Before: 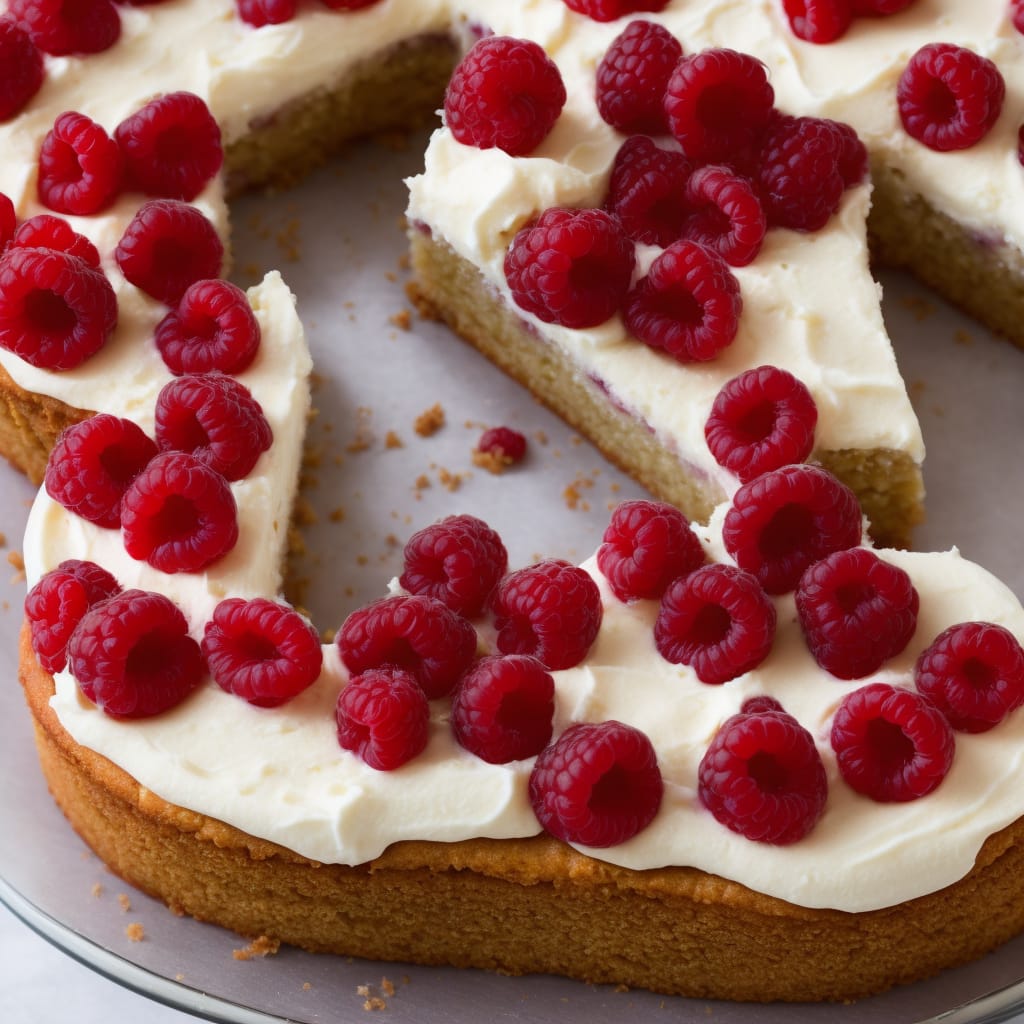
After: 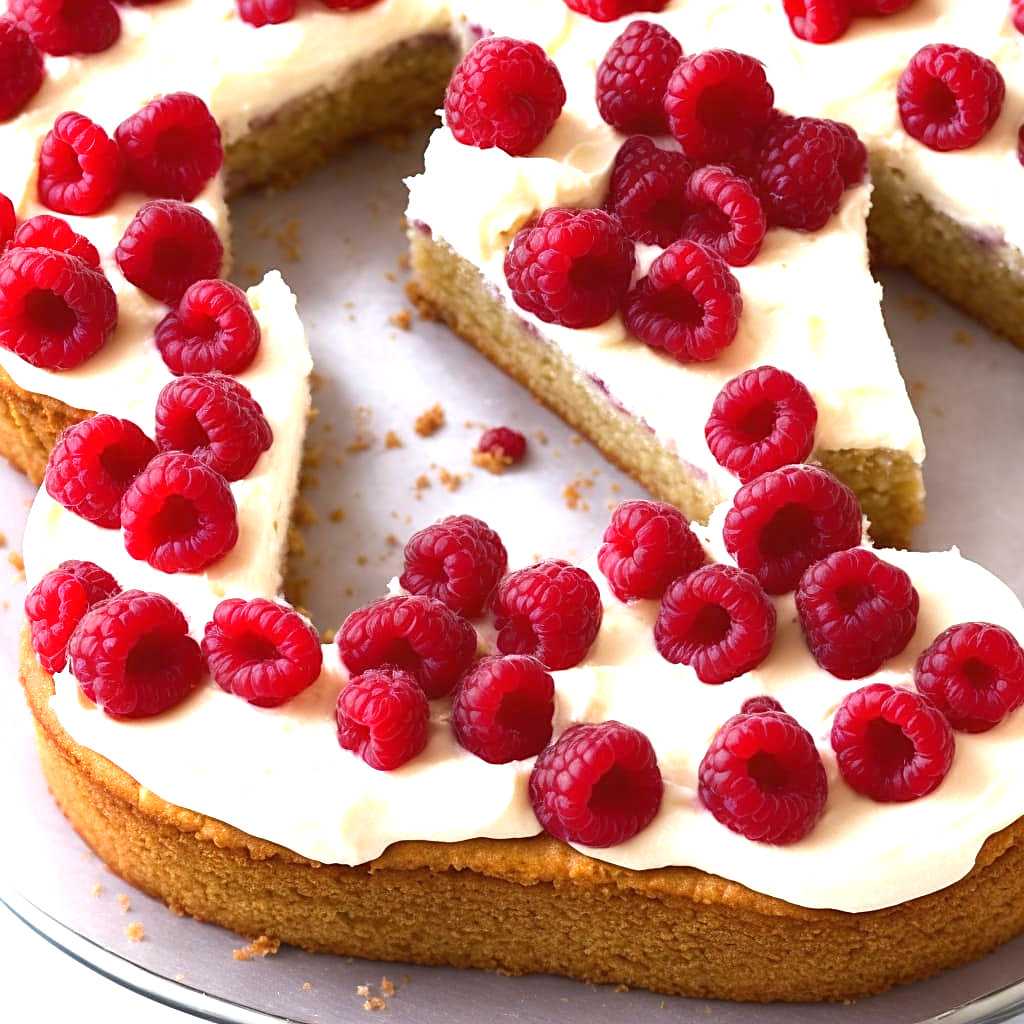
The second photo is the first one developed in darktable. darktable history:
sharpen: on, module defaults
exposure: black level correction 0, exposure 1.1 EV, compensate exposure bias true, compensate highlight preservation false
